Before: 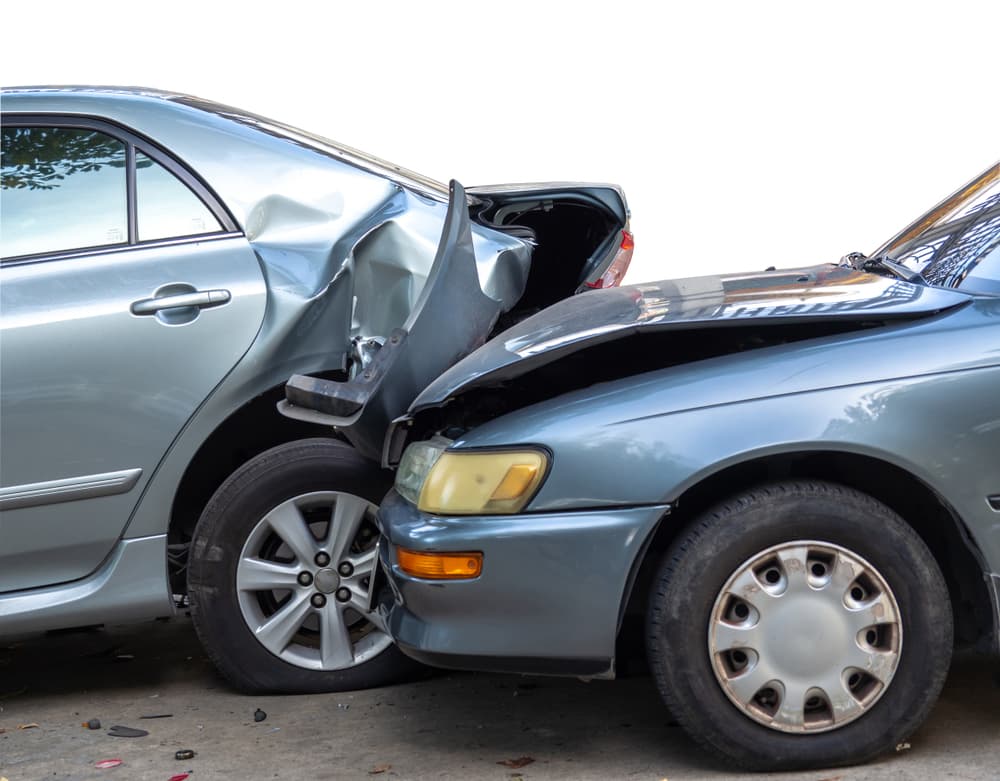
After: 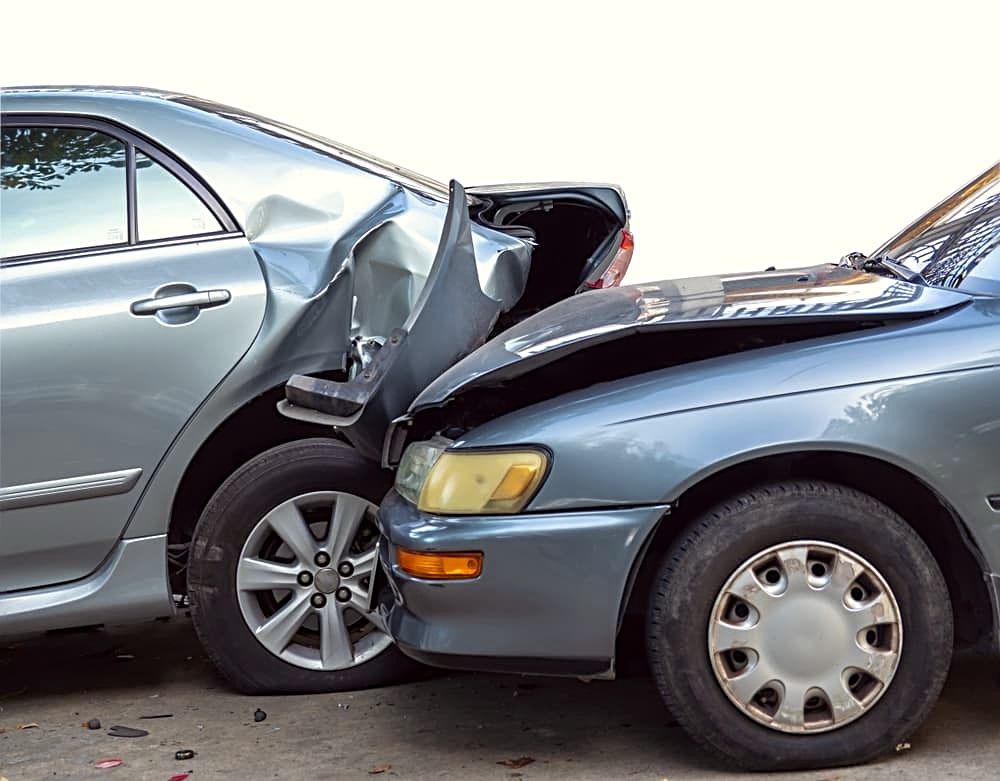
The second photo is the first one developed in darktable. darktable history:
color correction: highlights a* -0.919, highlights b* 4.59, shadows a* 3.55
sharpen: radius 2.775
